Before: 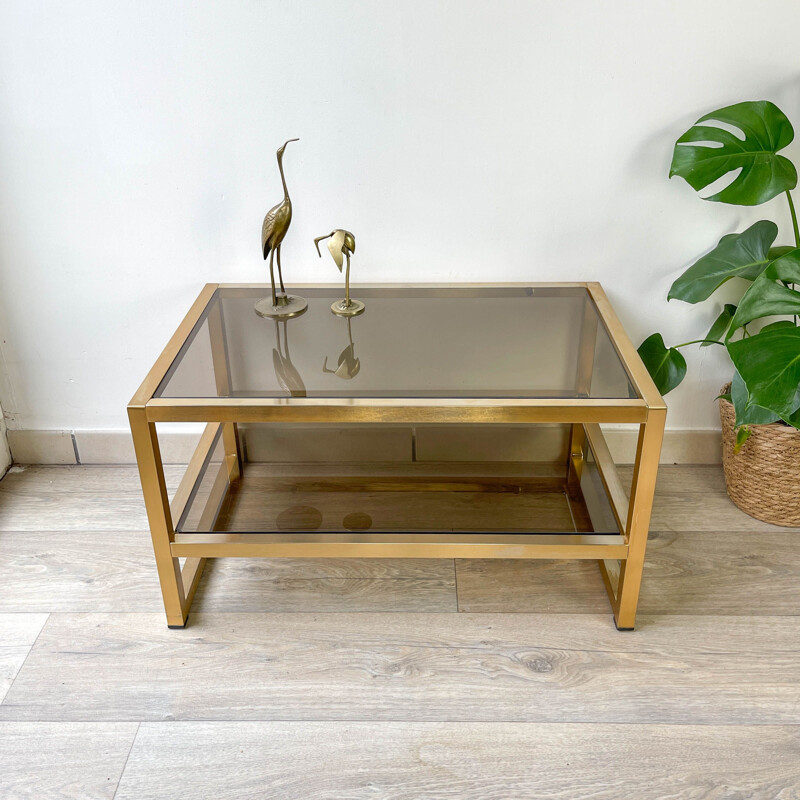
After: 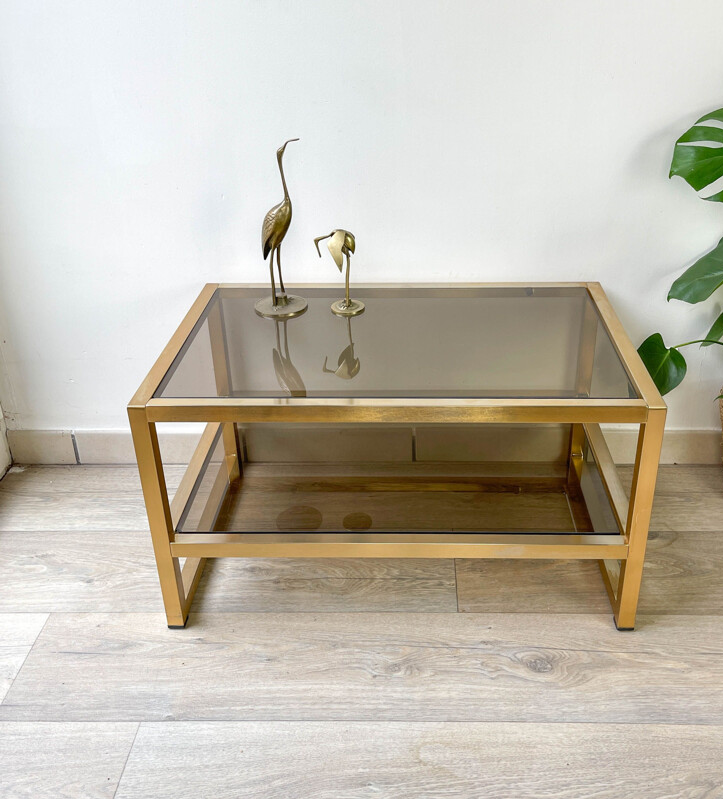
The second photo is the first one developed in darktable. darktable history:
crop: right 9.509%, bottom 0.031%
white balance: red 1, blue 1
